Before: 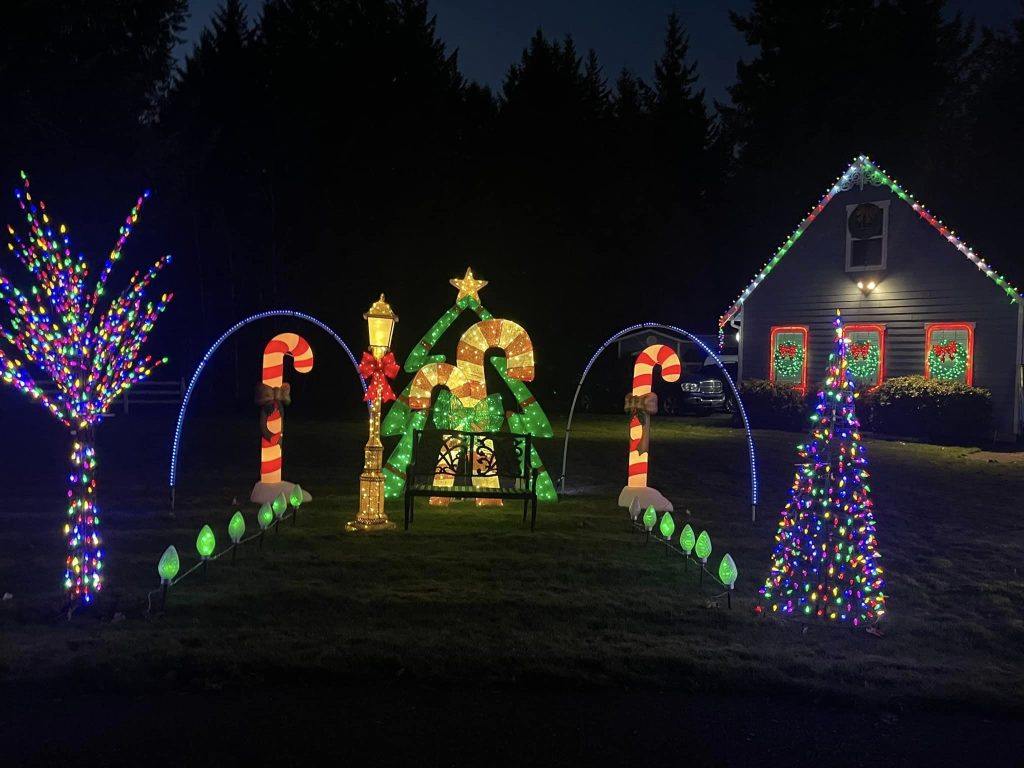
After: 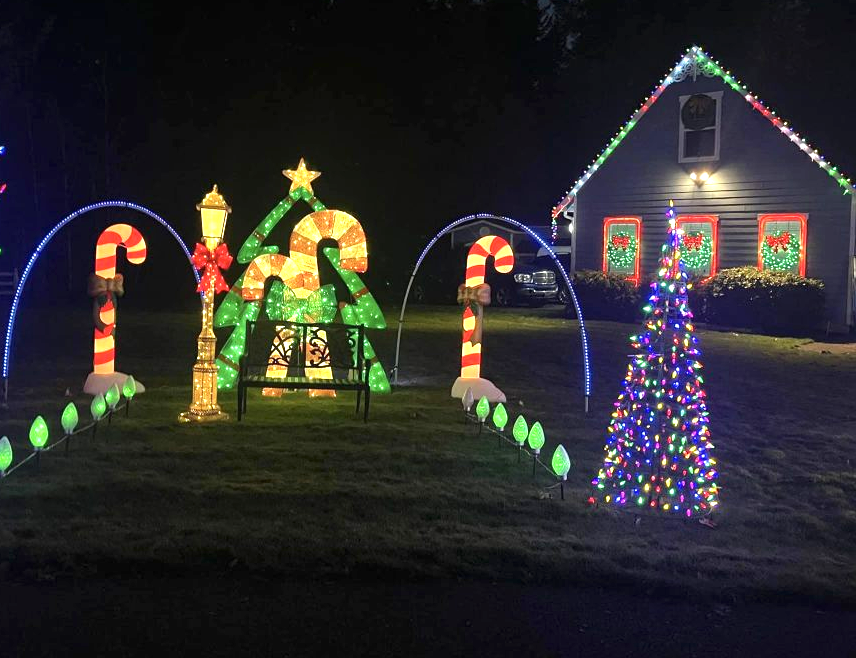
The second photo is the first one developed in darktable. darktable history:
exposure: black level correction 0, exposure 1.1 EV, compensate highlight preservation false
crop: left 16.315%, top 14.246%
